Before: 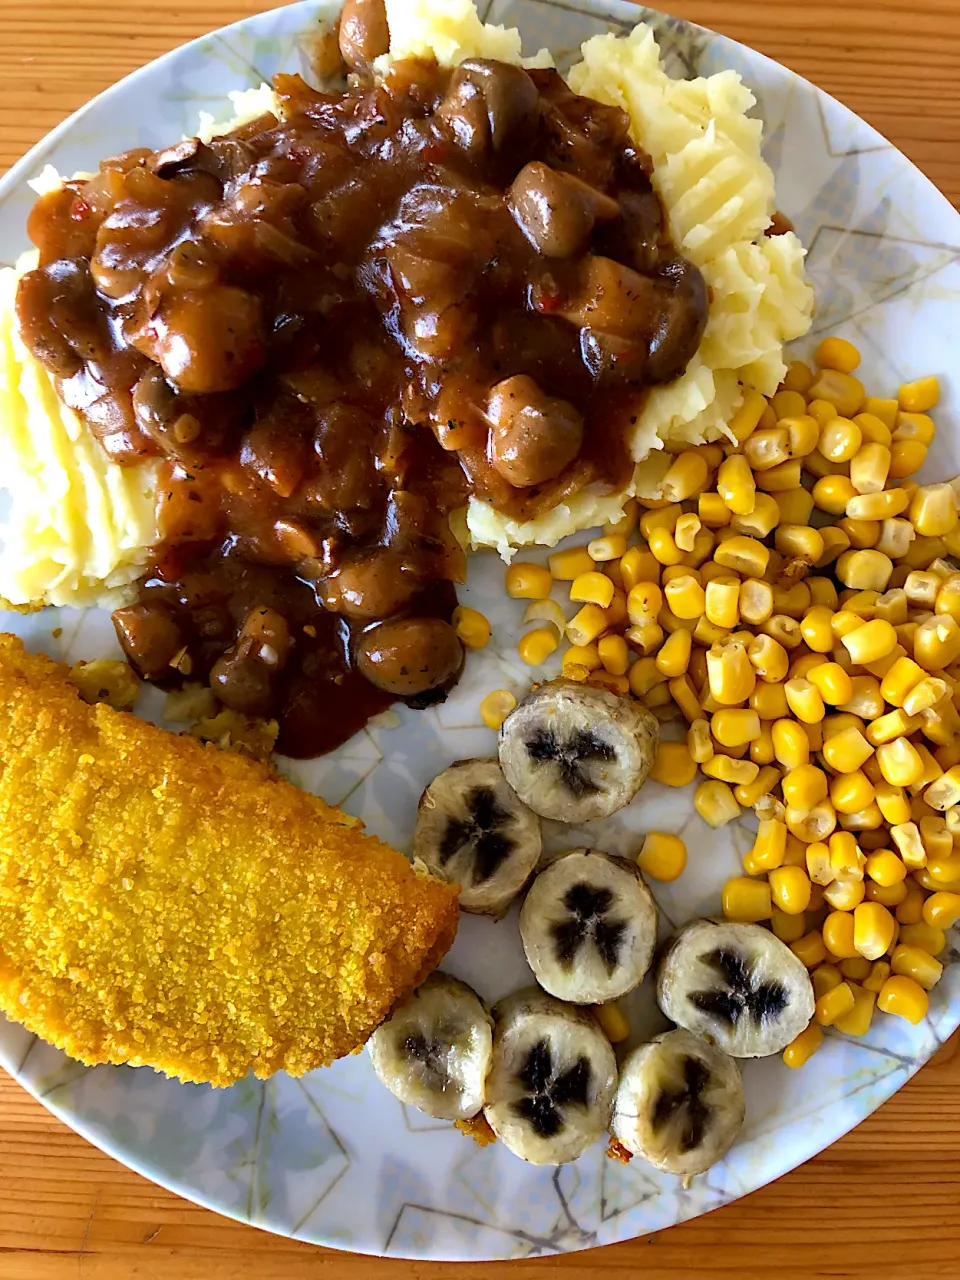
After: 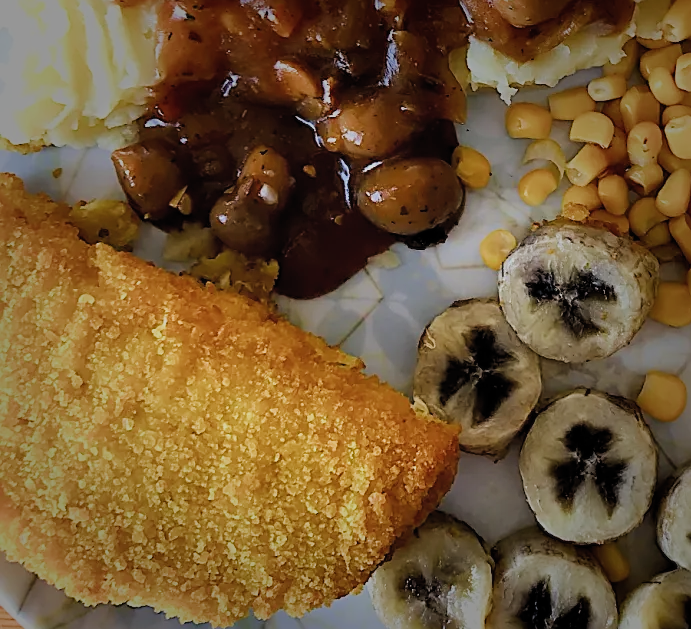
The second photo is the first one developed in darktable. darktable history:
vignetting: fall-off start 47.83%, saturation -0.025, automatic ratio true, width/height ratio 1.293
crop: top 35.995%, right 27.962%, bottom 14.833%
color calibration: illuminant same as pipeline (D50), adaptation none (bypass), x 0.333, y 0.334, temperature 5007.66 K
sharpen: on, module defaults
filmic rgb: black relative exposure -7.65 EV, white relative exposure 4.56 EV, threshold 3.03 EV, hardness 3.61, color science v5 (2021), iterations of high-quality reconstruction 0, contrast in shadows safe, contrast in highlights safe, enable highlight reconstruction true
